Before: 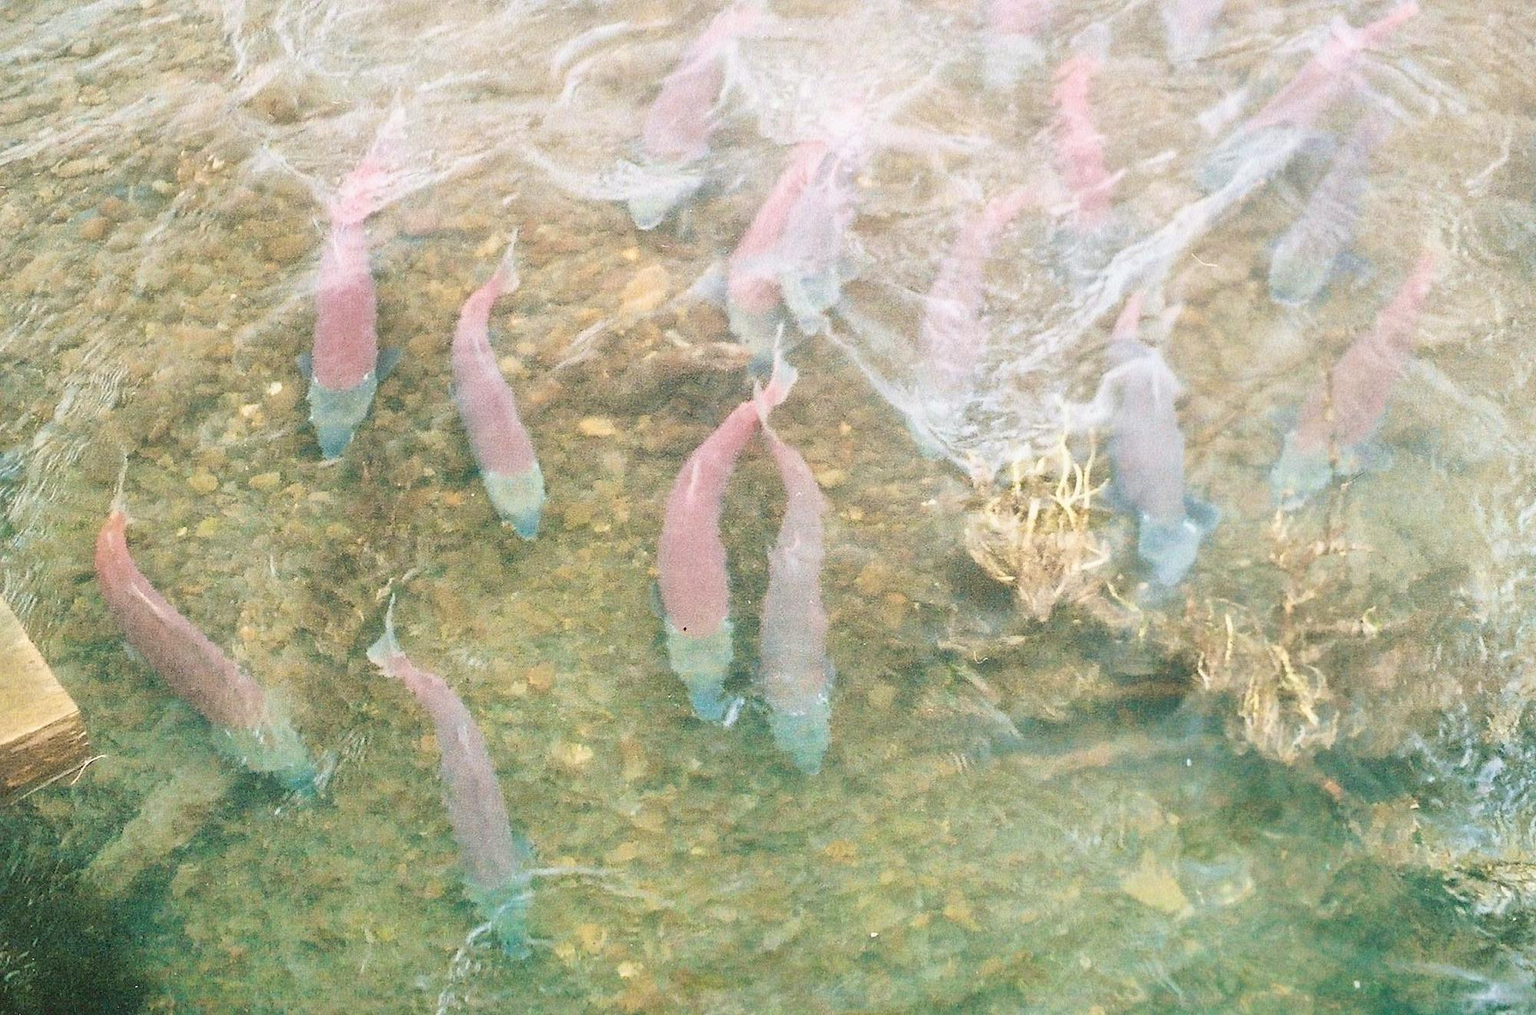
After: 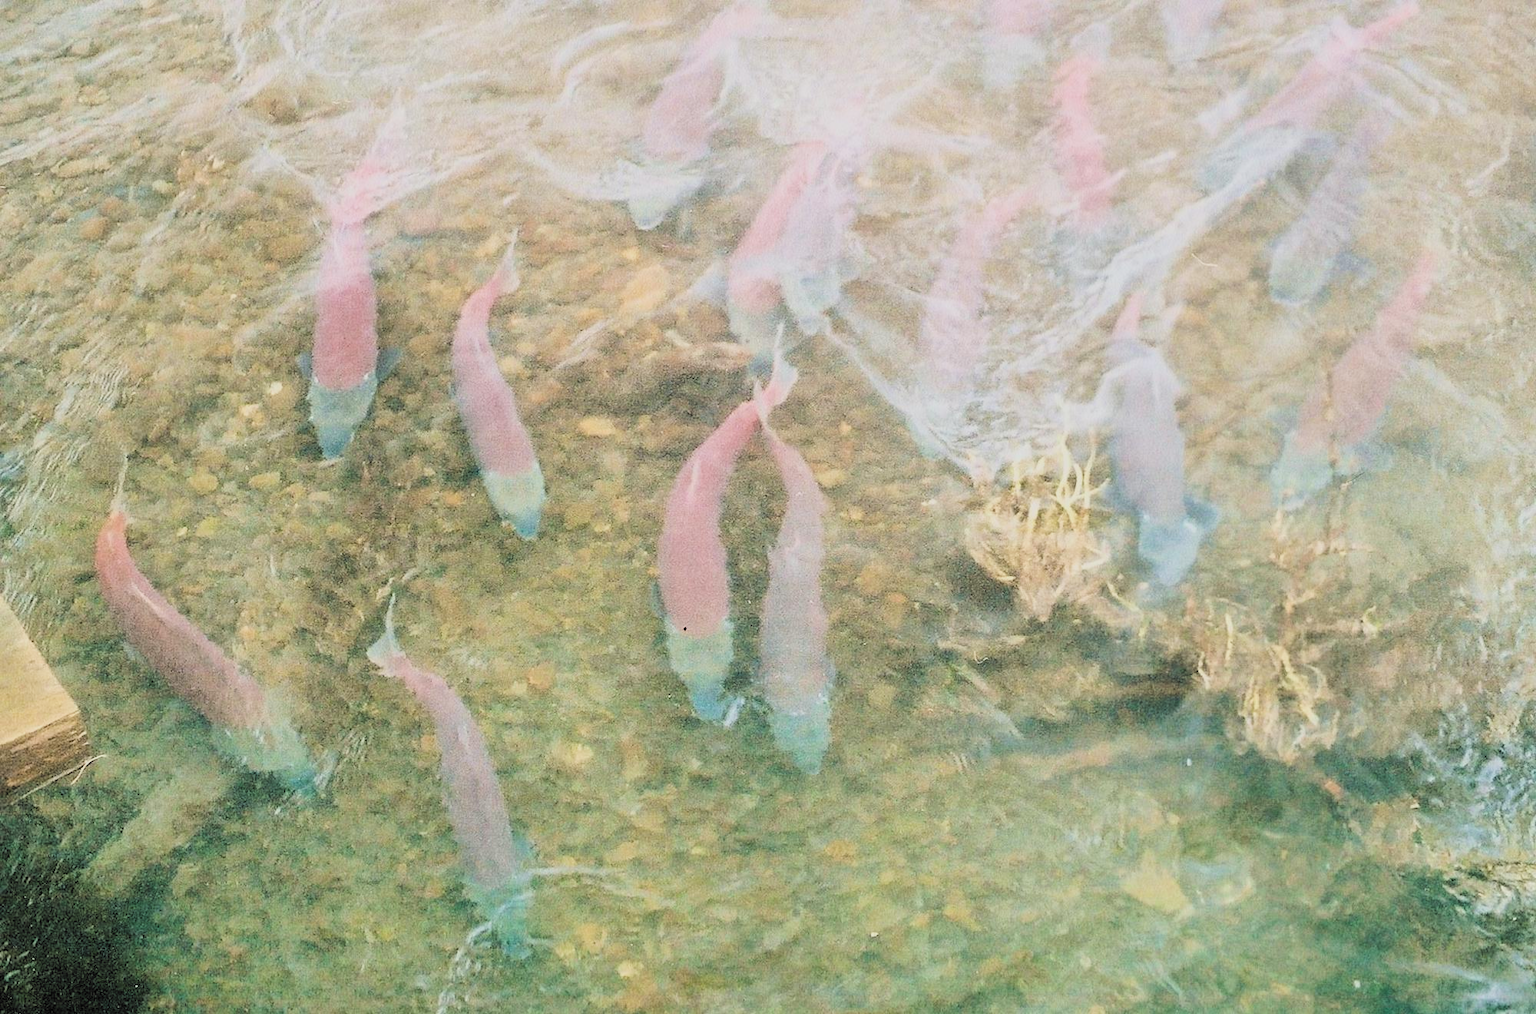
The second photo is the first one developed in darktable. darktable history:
filmic rgb: black relative exposure -5.08 EV, white relative exposure 3.97 EV, hardness 2.89, contrast 1.196, highlights saturation mix -29.11%, color science v6 (2022)
